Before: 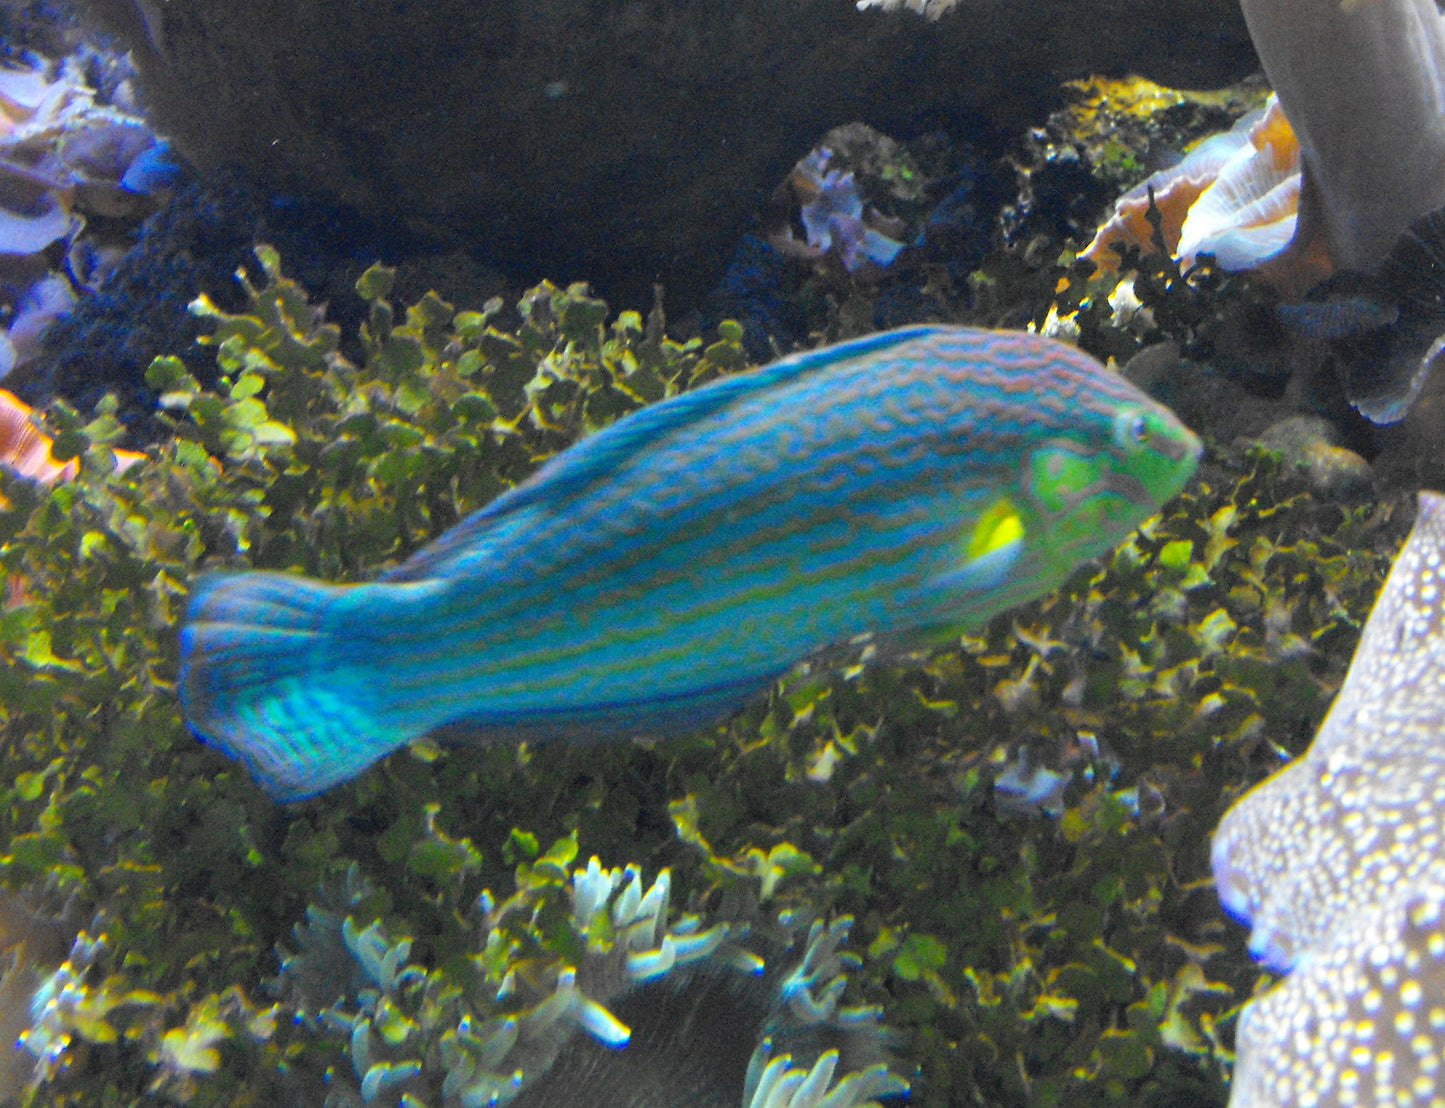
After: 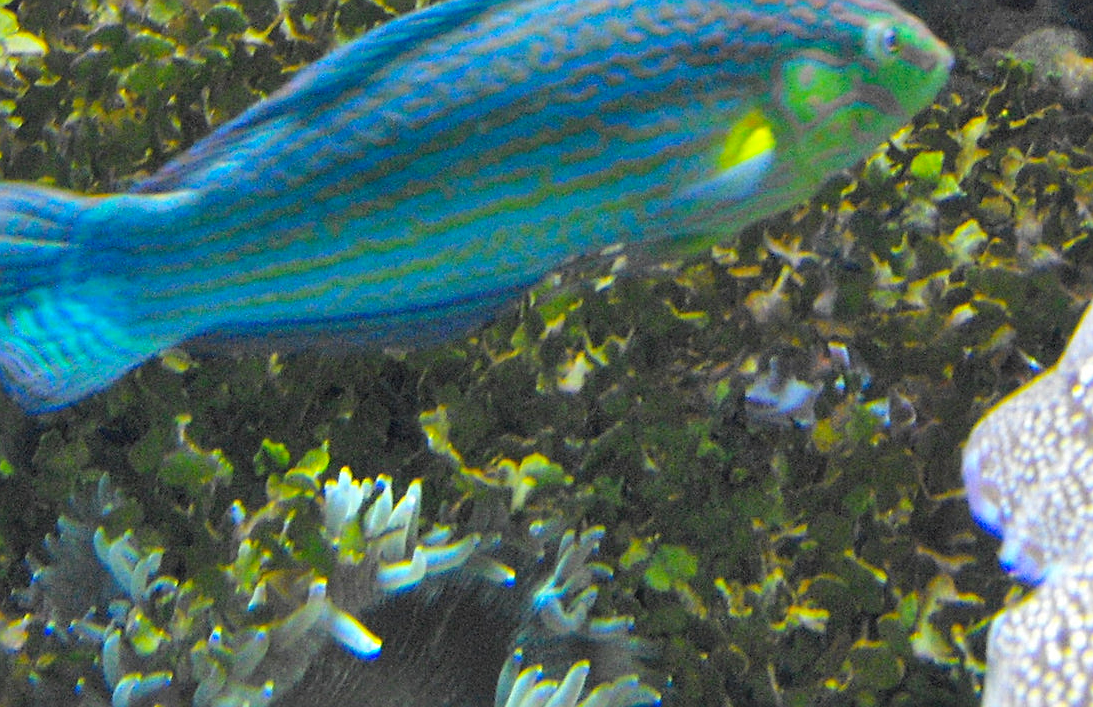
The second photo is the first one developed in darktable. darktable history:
contrast brightness saturation: saturation 0.1
crop and rotate: left 17.299%, top 35.115%, right 7.015%, bottom 1.024%
shadows and highlights: shadows 52.34, highlights -28.23, soften with gaussian
sharpen: on, module defaults
